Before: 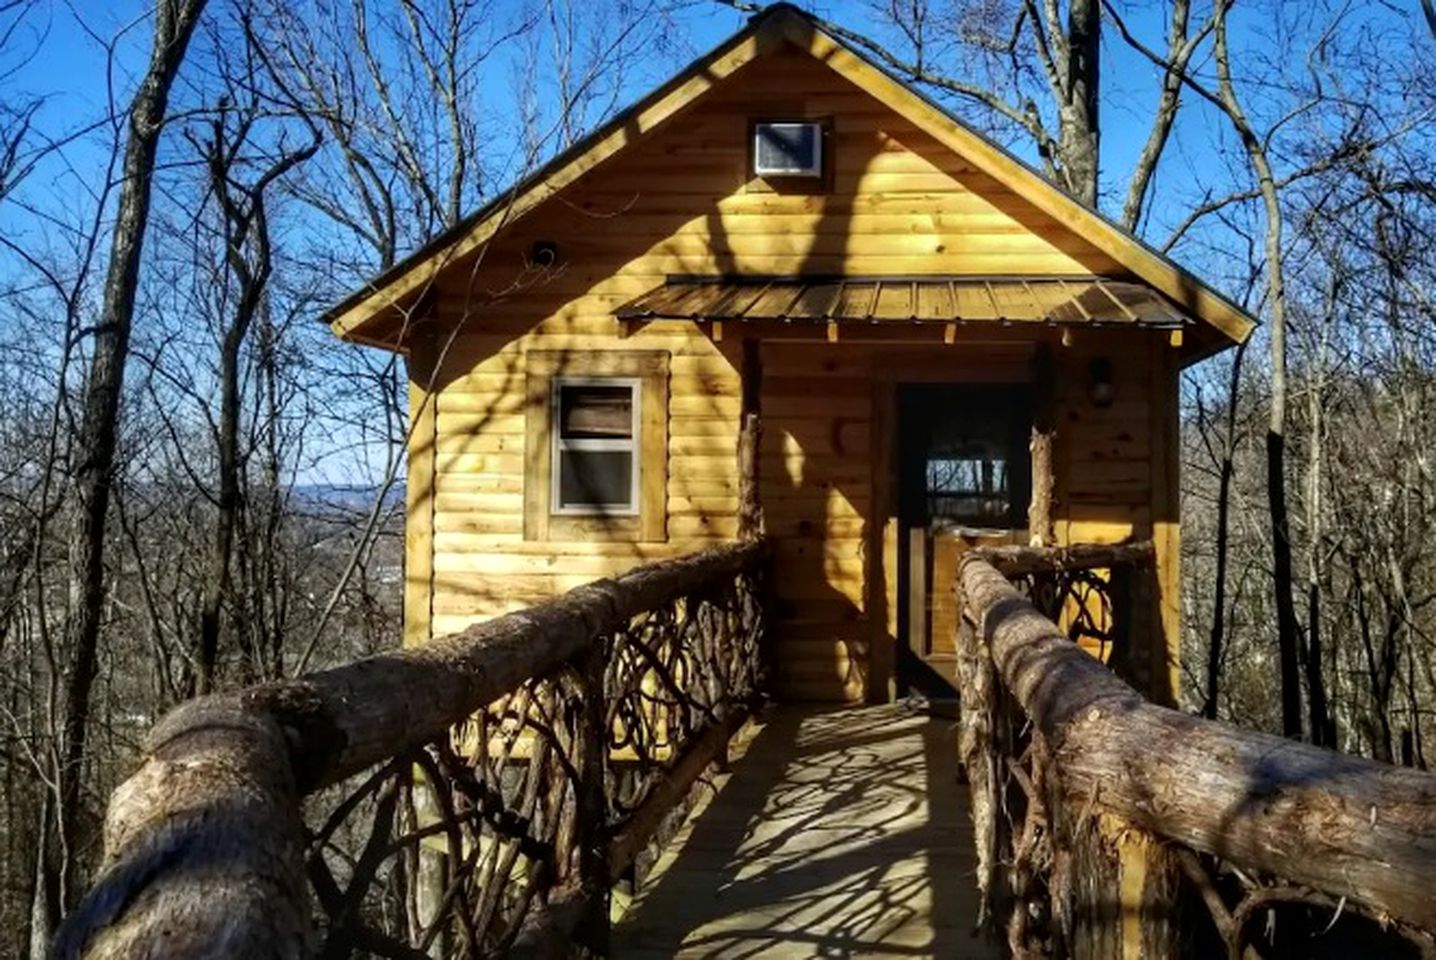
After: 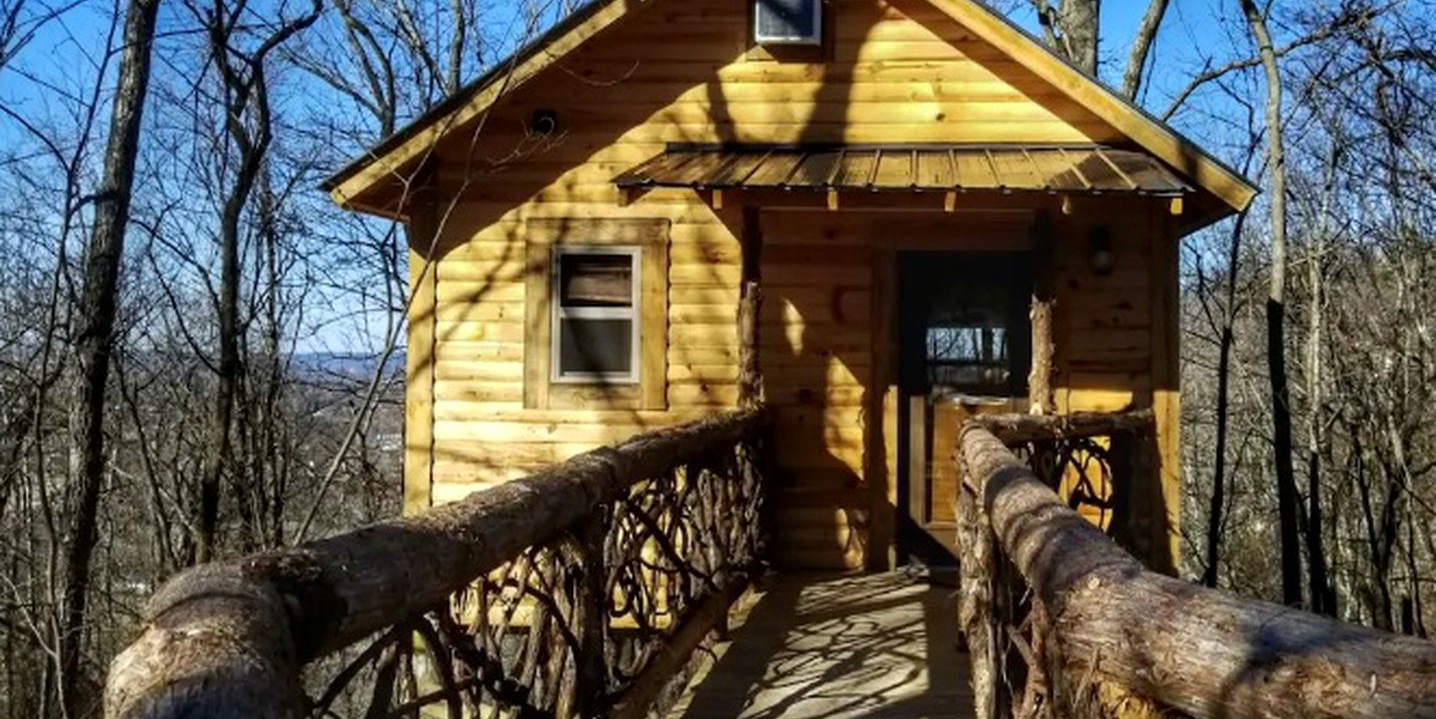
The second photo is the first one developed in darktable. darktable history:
crop: top 13.787%, bottom 11.259%
